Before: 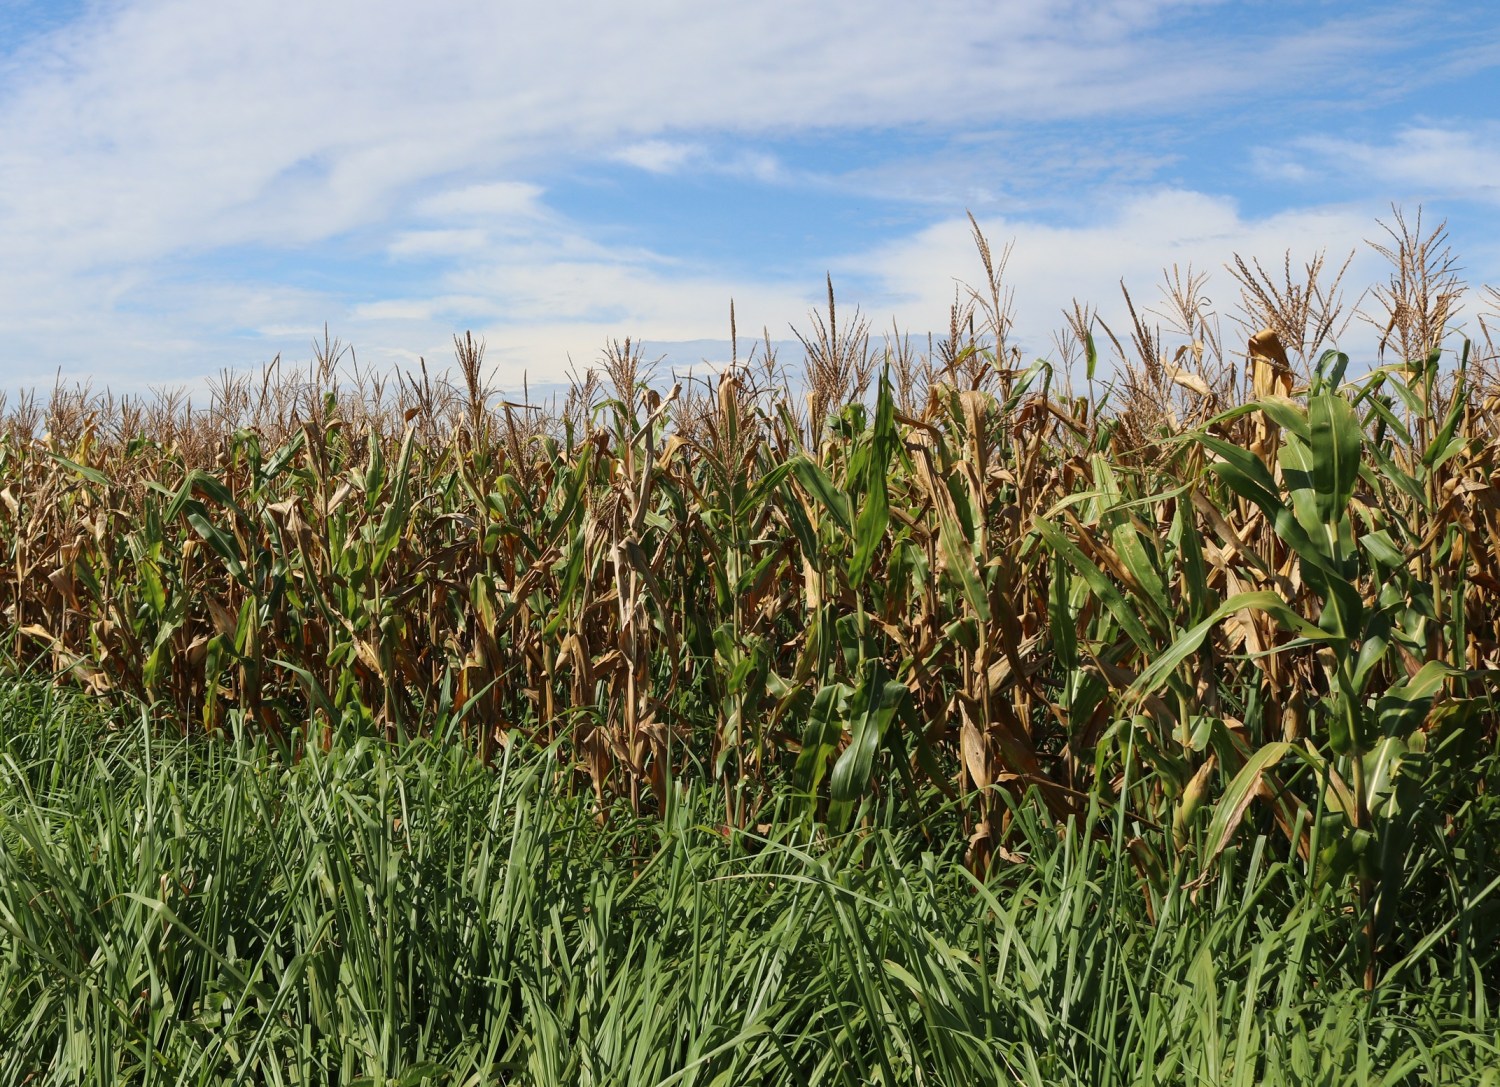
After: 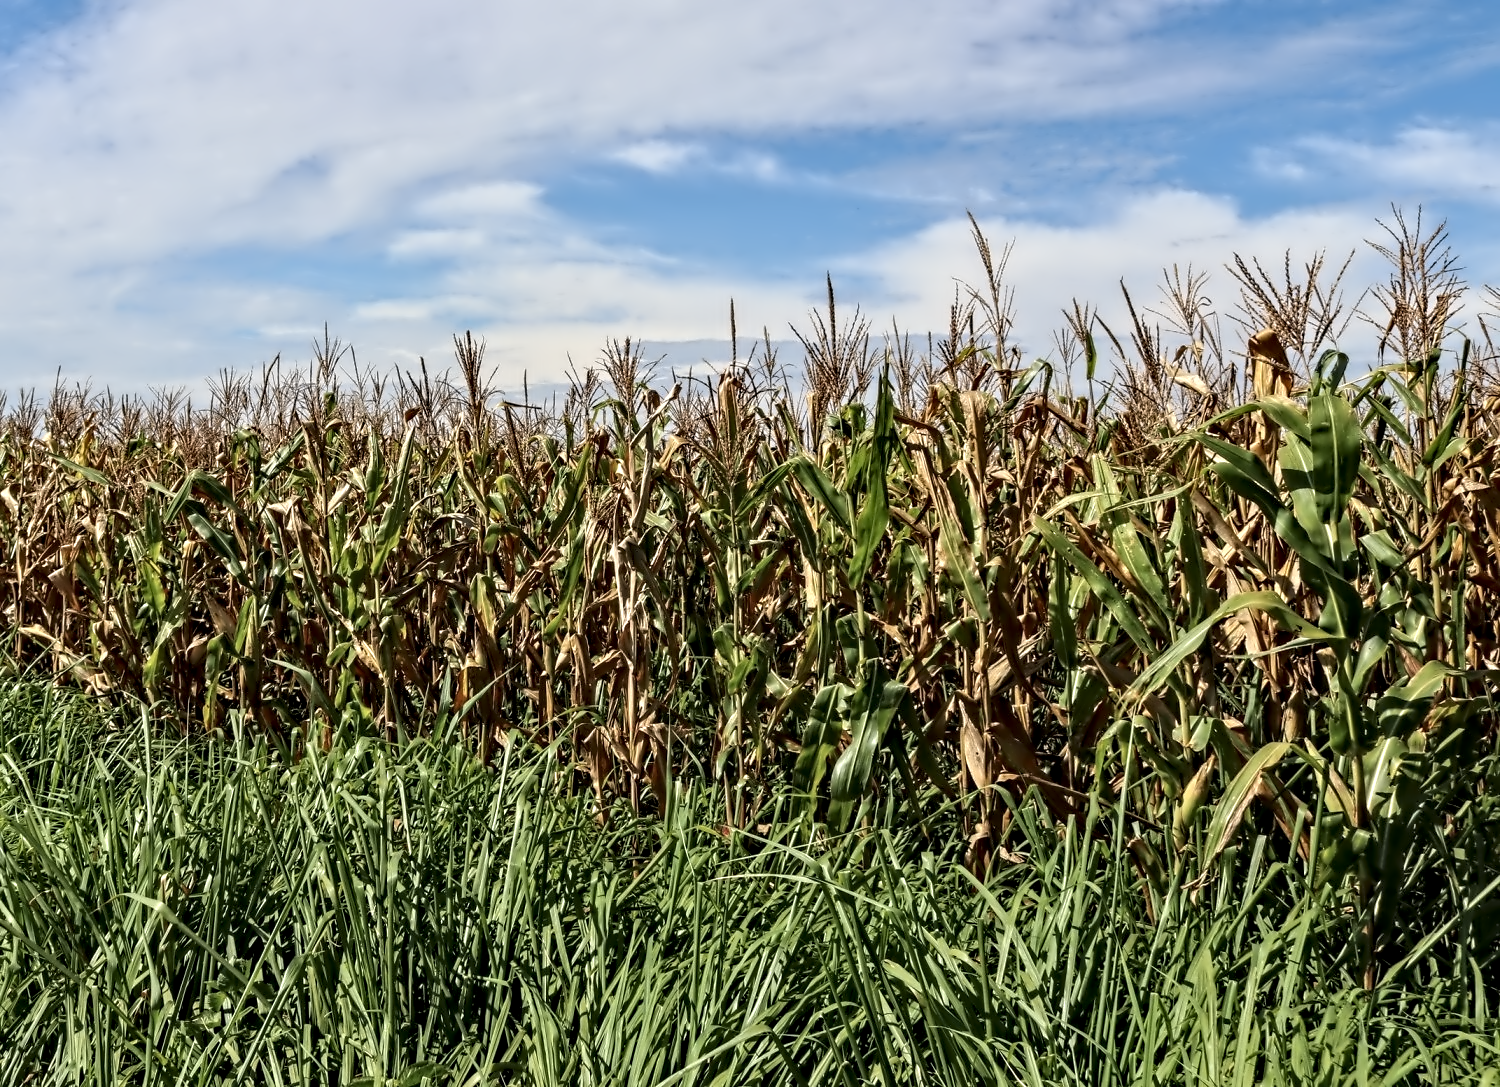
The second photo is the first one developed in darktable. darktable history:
contrast equalizer: octaves 7, y [[0.5, 0.542, 0.583, 0.625, 0.667, 0.708], [0.5 ×6], [0.5 ×6], [0, 0.033, 0.067, 0.1, 0.133, 0.167], [0, 0.05, 0.1, 0.15, 0.2, 0.25]]
local contrast: detail 130%
